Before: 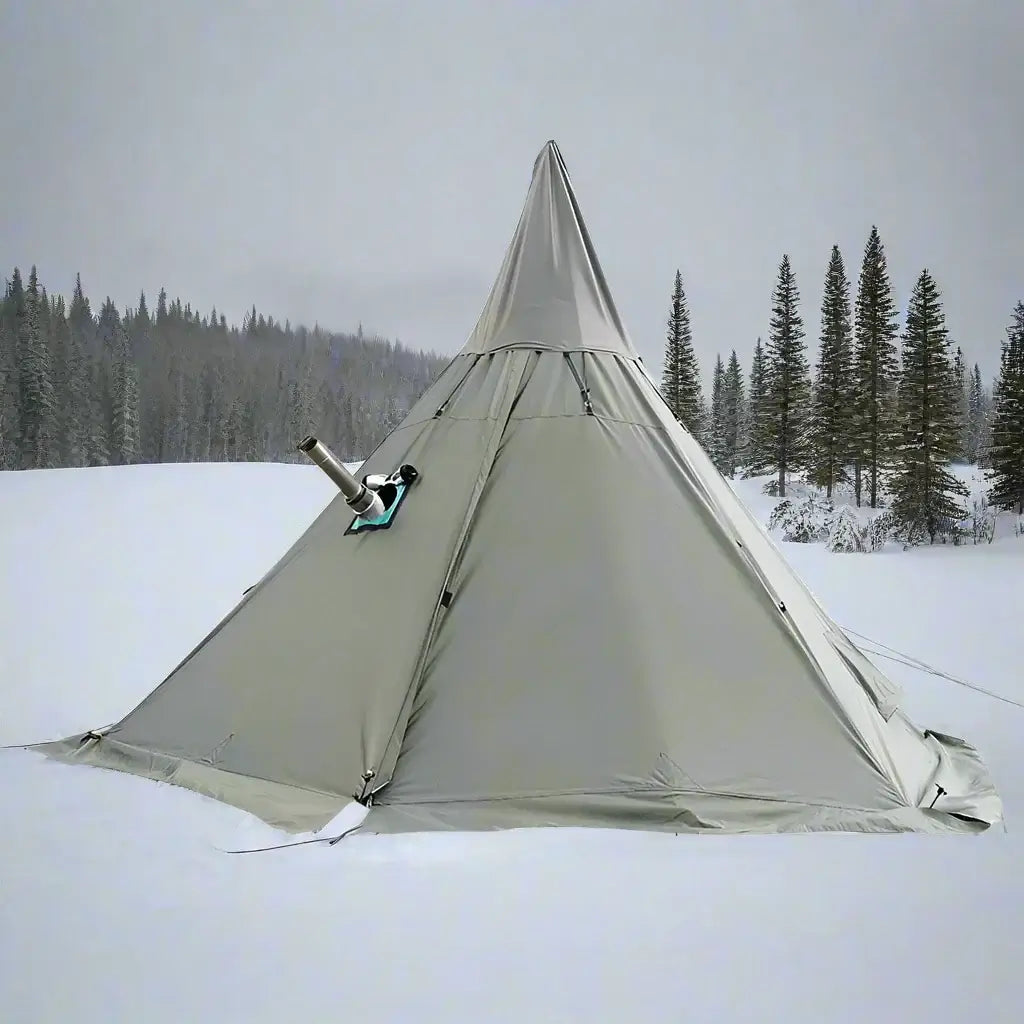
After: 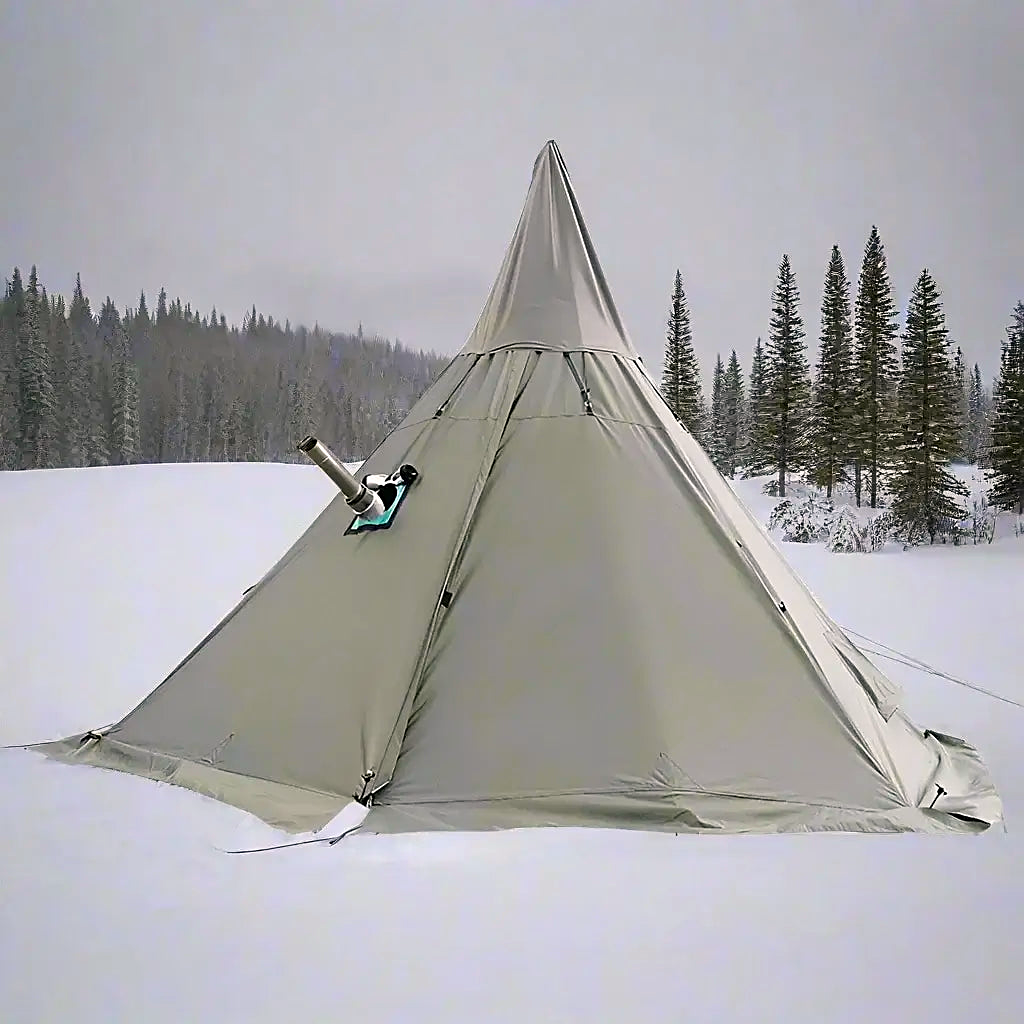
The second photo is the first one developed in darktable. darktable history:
sharpen: on, module defaults
color correction: highlights a* 3.48, highlights b* 2.14, saturation 1.18
